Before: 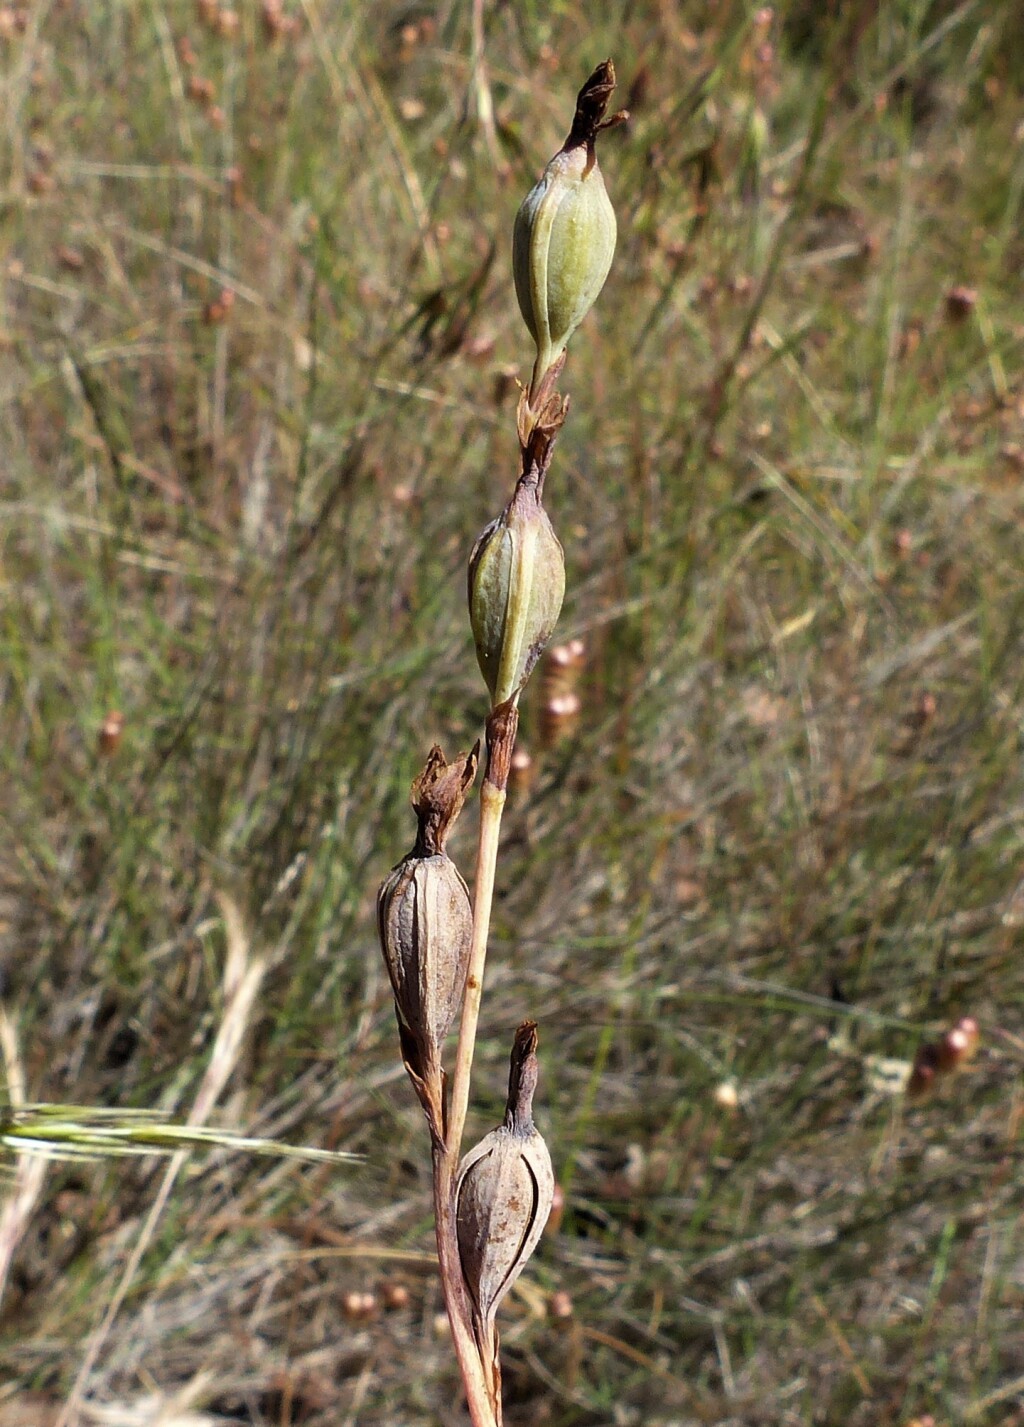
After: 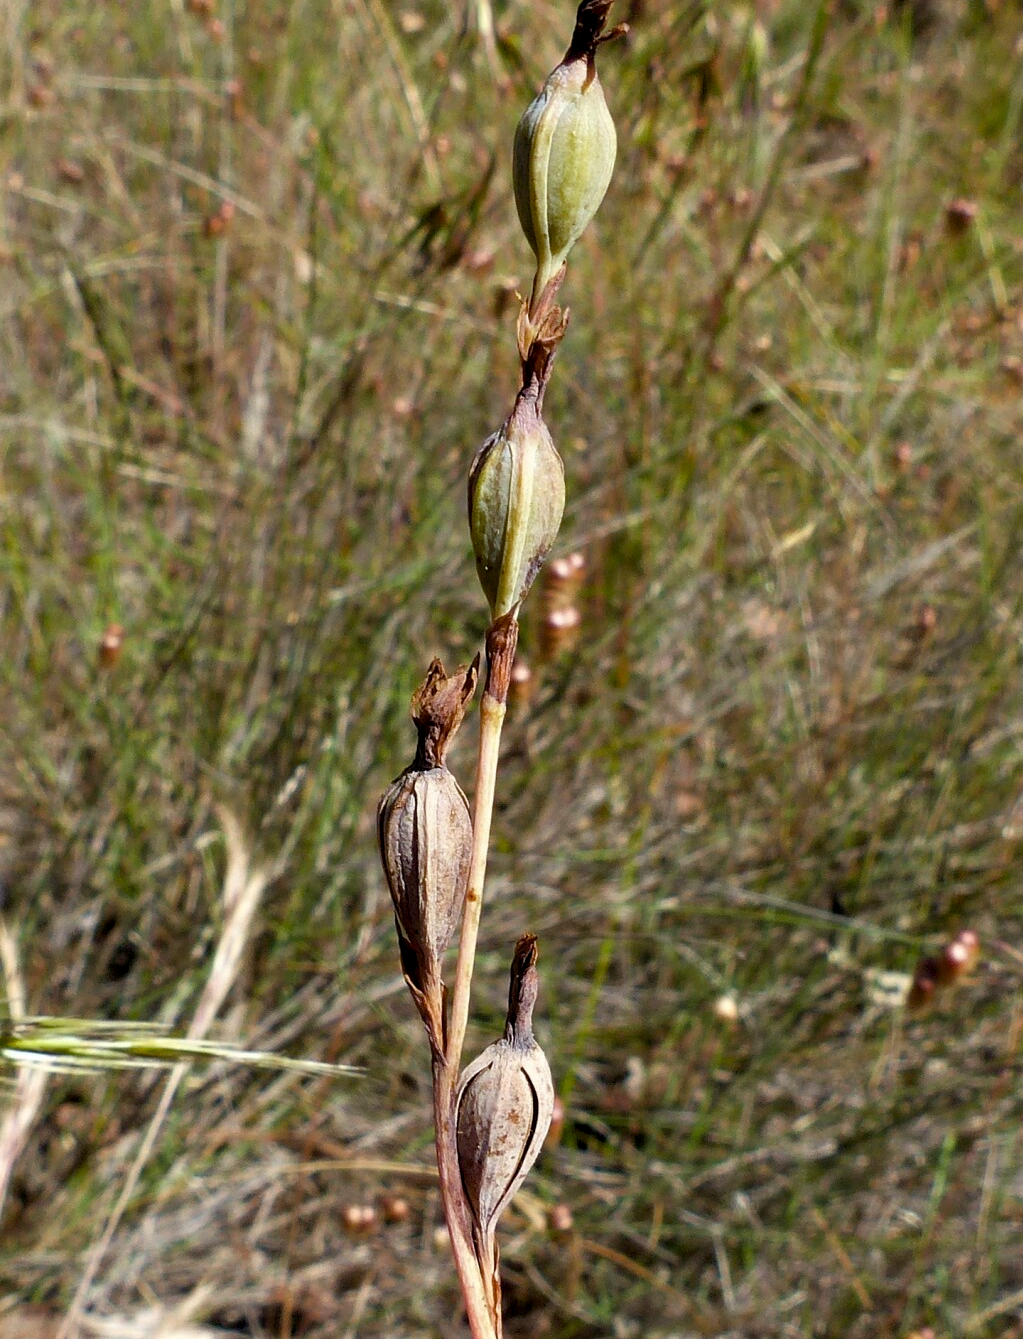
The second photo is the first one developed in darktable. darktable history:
exposure: black level correction 0.004, exposure 0.017 EV, compensate exposure bias true, compensate highlight preservation false
crop and rotate: top 6.134%
color balance rgb: power › hue 206.83°, linear chroma grading › shadows 31.916%, linear chroma grading › global chroma -2.093%, linear chroma grading › mid-tones 4.275%, perceptual saturation grading › global saturation -0.139%
